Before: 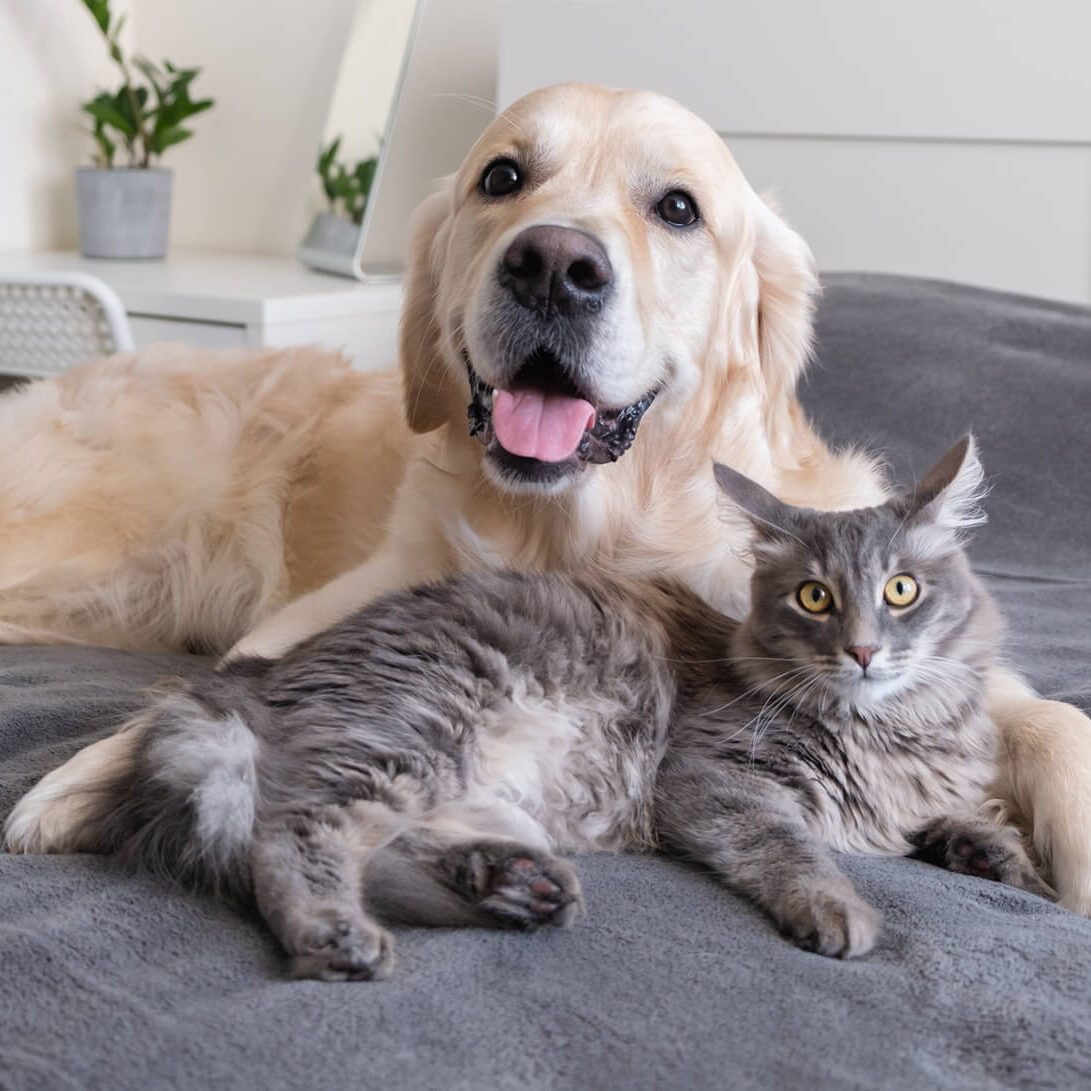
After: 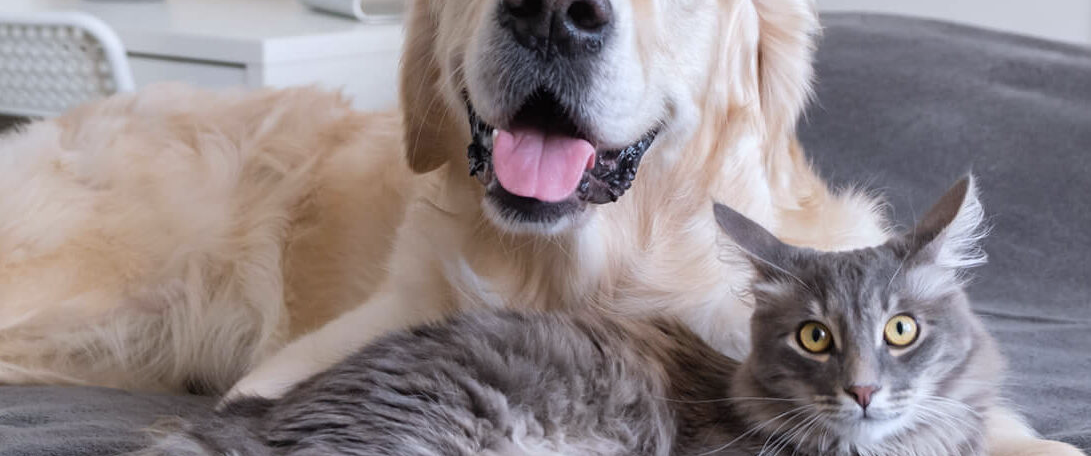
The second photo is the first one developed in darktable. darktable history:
white balance: red 0.976, blue 1.04
crop and rotate: top 23.84%, bottom 34.294%
shadows and highlights: shadows 20.55, highlights -20.99, soften with gaussian
